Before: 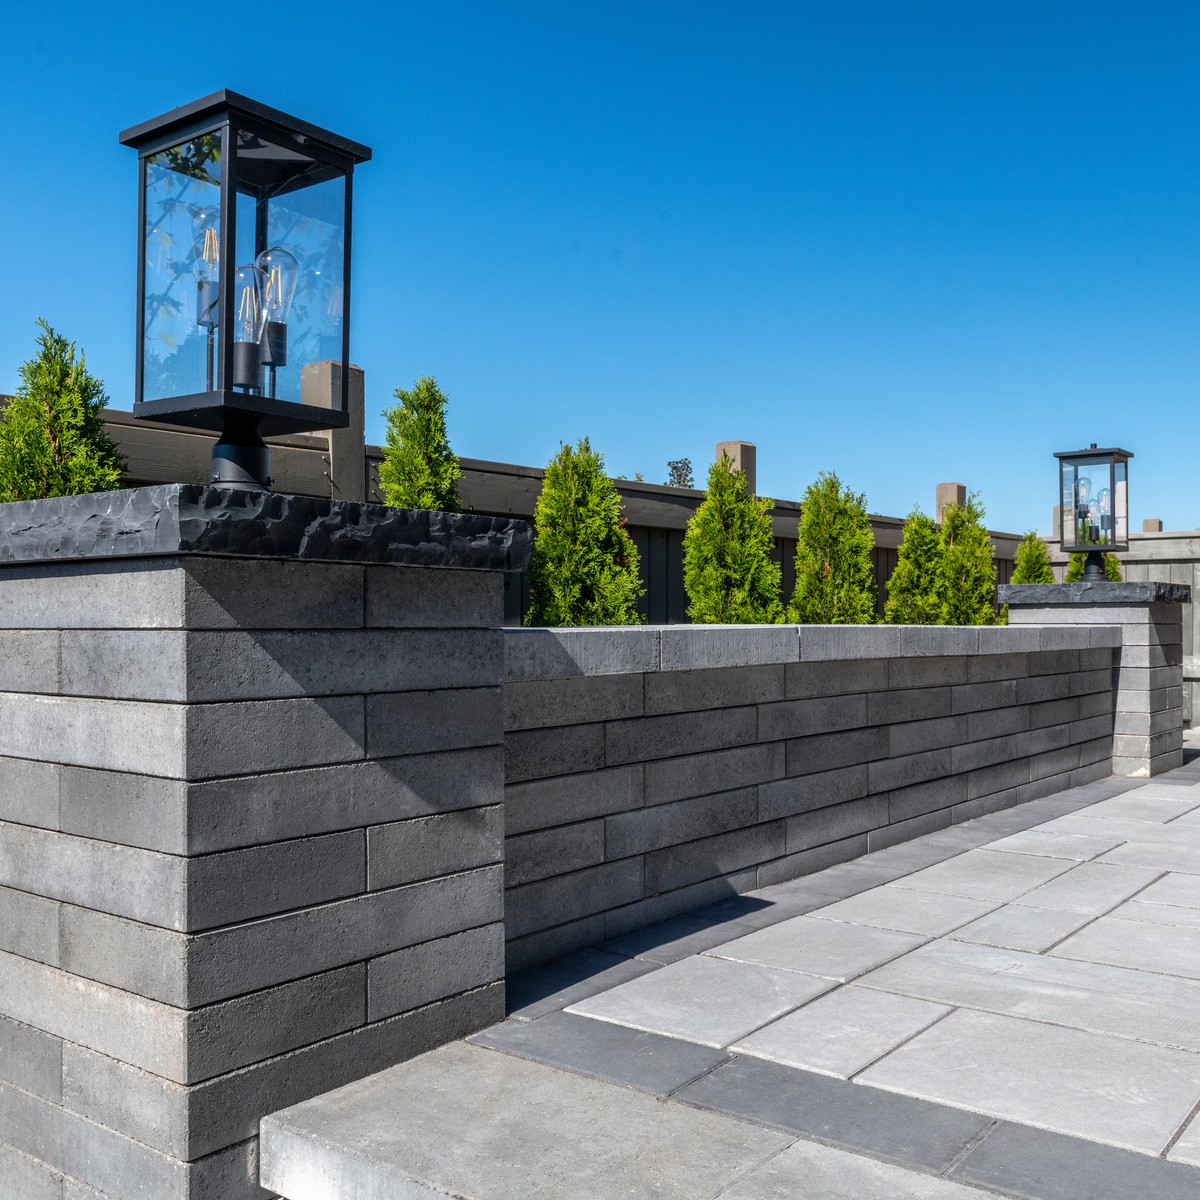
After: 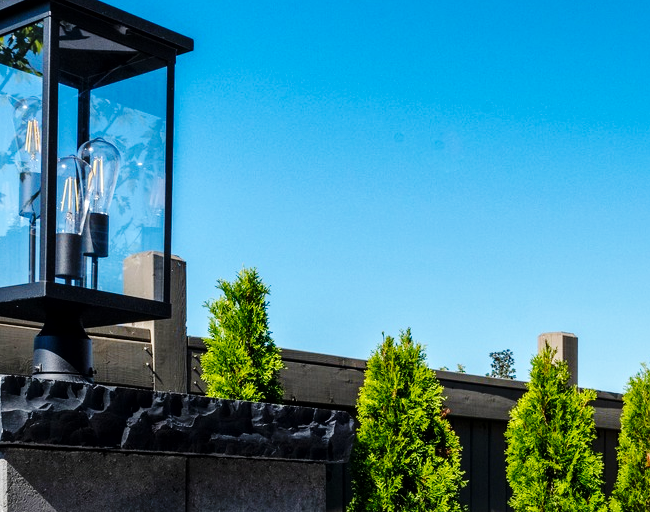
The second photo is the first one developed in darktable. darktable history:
base curve: curves: ch0 [(0, 0) (0.036, 0.025) (0.121, 0.166) (0.206, 0.329) (0.605, 0.79) (1, 1)], preserve colors none
crop: left 14.865%, top 9.11%, right 30.909%, bottom 48.103%
local contrast: mode bilateral grid, contrast 21, coarseness 50, detail 128%, midtone range 0.2
